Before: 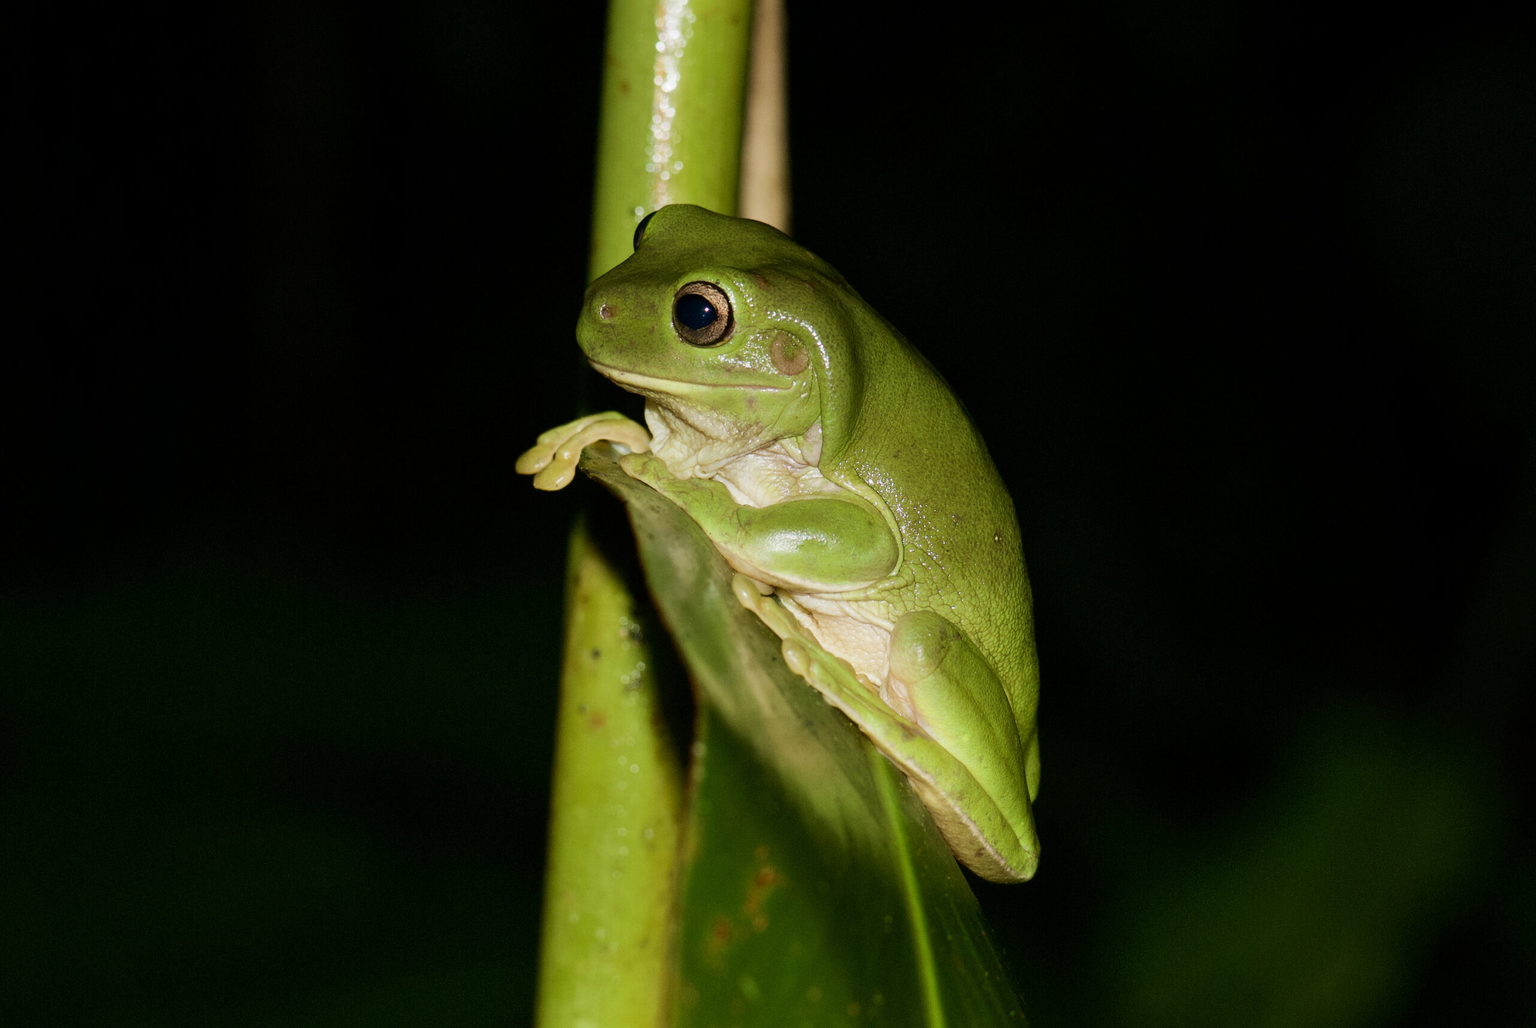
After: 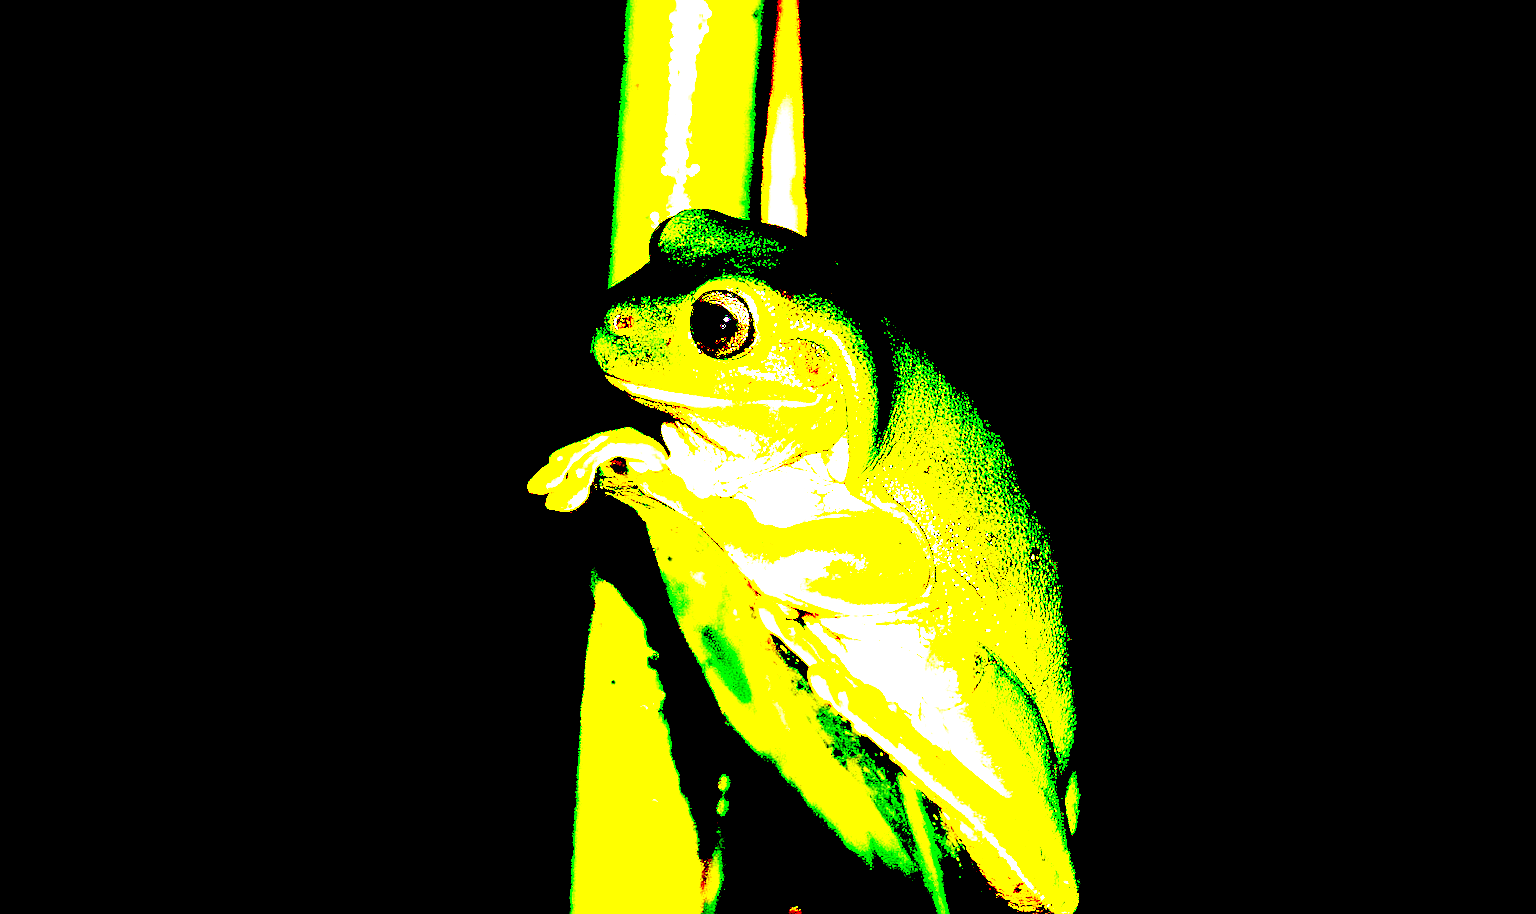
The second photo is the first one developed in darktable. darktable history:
crop and rotate: angle 0.504°, left 0.324%, right 3.299%, bottom 14.323%
sharpen: on, module defaults
exposure: black level correction 0.1, exposure 2.904 EV, compensate highlight preservation false
